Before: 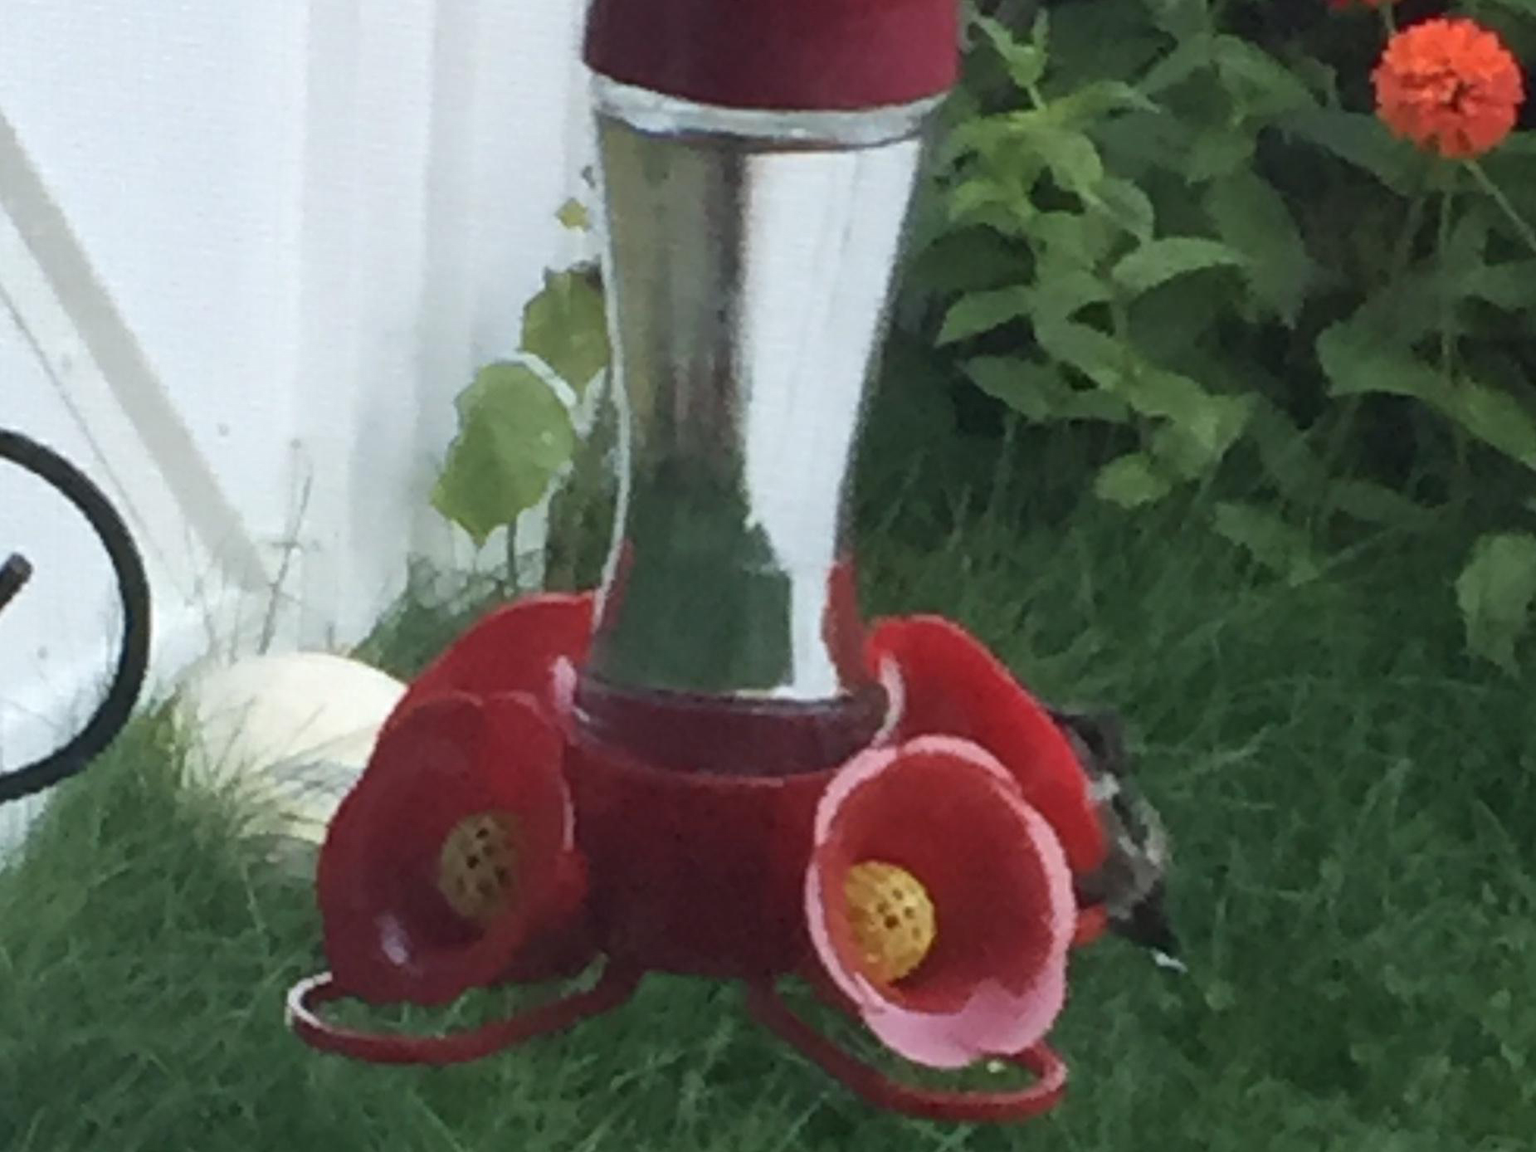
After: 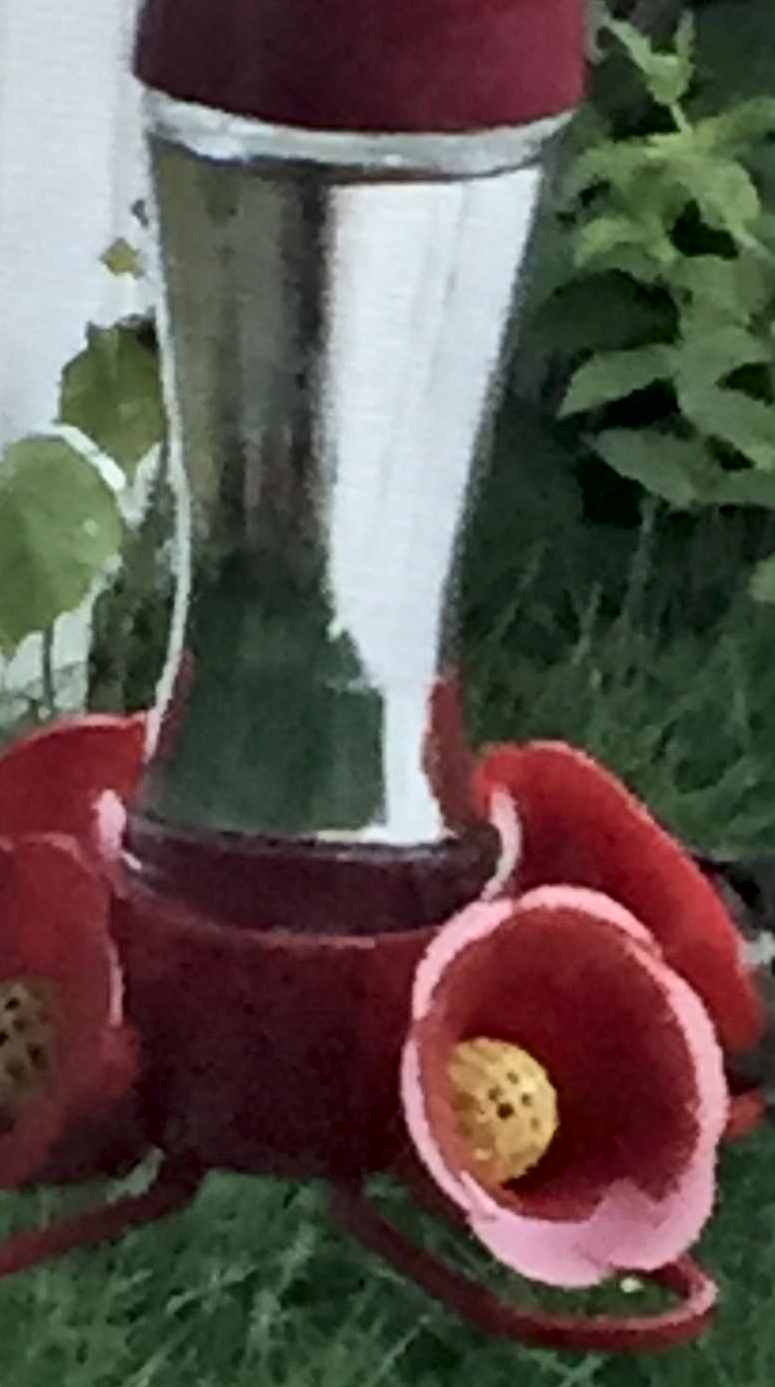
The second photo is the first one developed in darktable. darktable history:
exposure: black level correction 0.001, exposure -0.203 EV, compensate highlight preservation false
crop: left 30.763%, right 27.321%
local contrast: mode bilateral grid, contrast 43, coarseness 69, detail 212%, midtone range 0.2
color balance rgb: perceptual saturation grading › global saturation -0.051%
